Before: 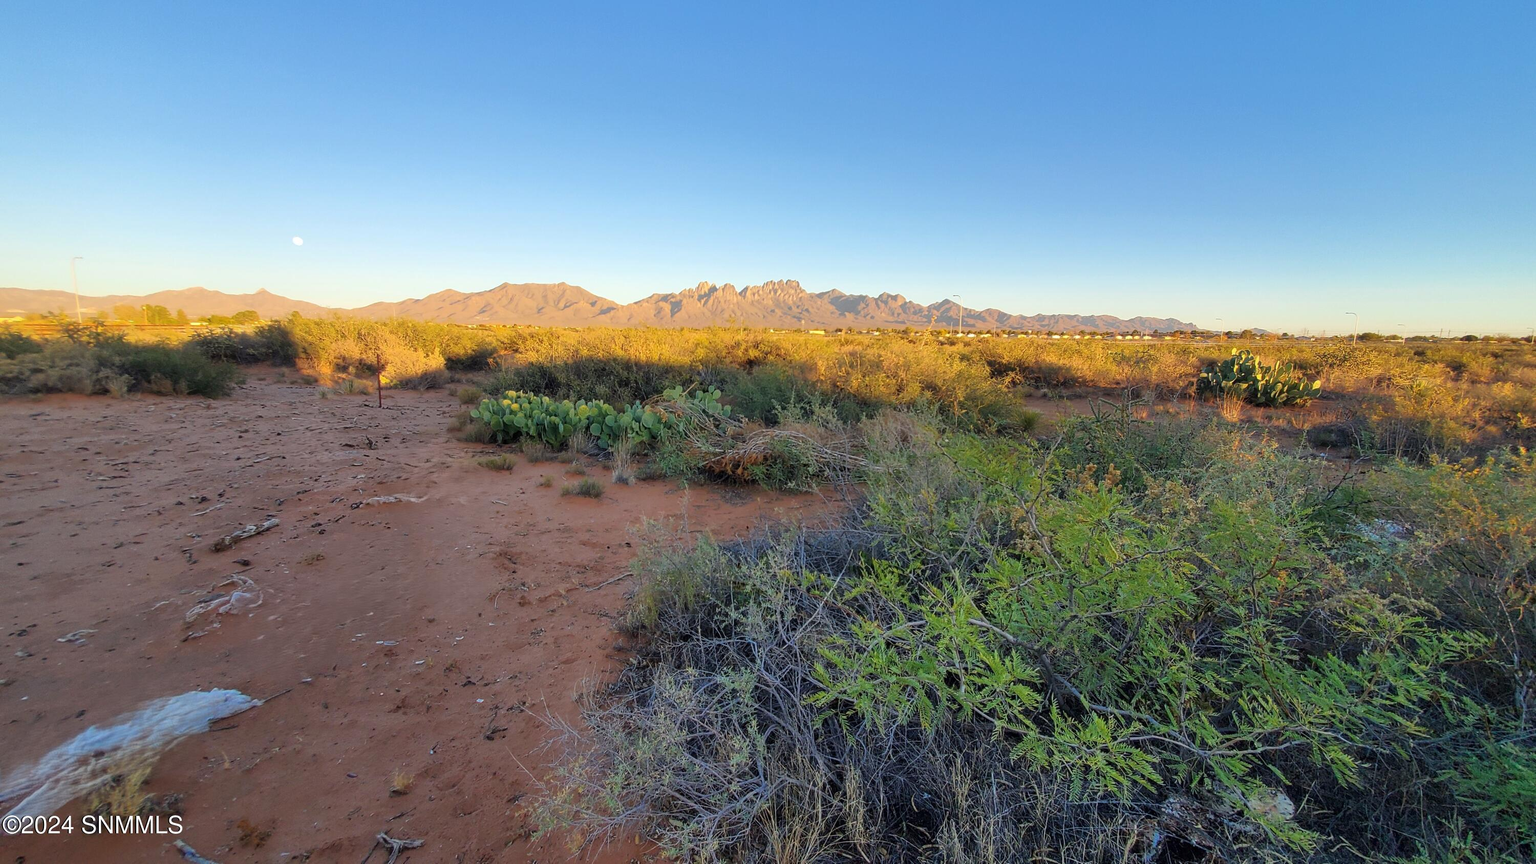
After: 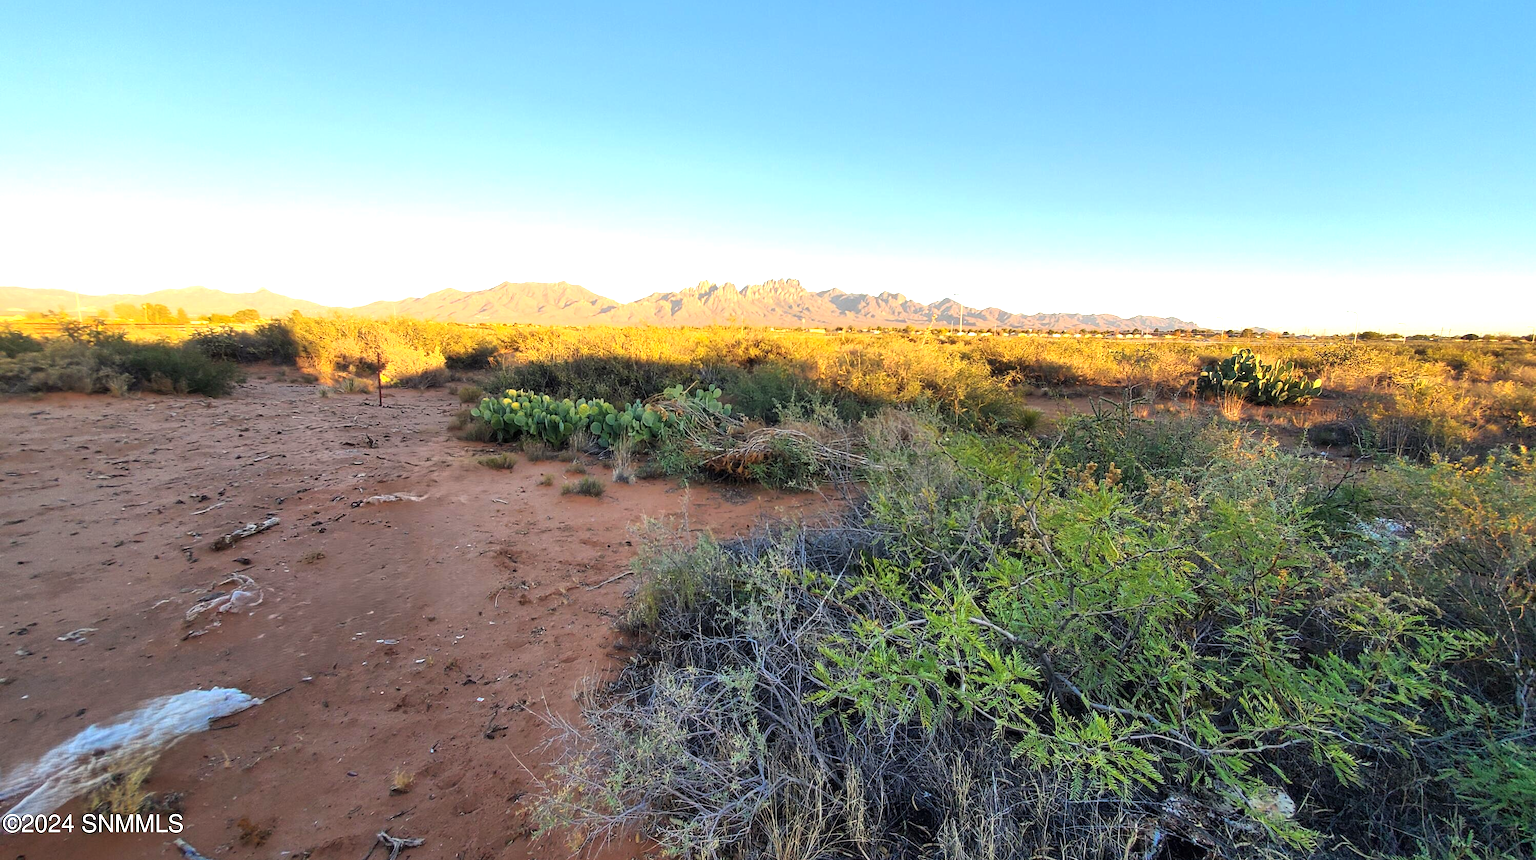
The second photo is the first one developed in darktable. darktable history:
crop: top 0.184%, bottom 0.186%
color correction: highlights b* 2.94
tone equalizer: -8 EV -0.725 EV, -7 EV -0.676 EV, -6 EV -0.594 EV, -5 EV -0.377 EV, -3 EV 0.368 EV, -2 EV 0.6 EV, -1 EV 0.676 EV, +0 EV 0.734 EV, edges refinement/feathering 500, mask exposure compensation -1.57 EV, preserve details no
exposure: exposure 0.202 EV, compensate highlight preservation false
shadows and highlights: shadows 43.19, highlights 7.98
